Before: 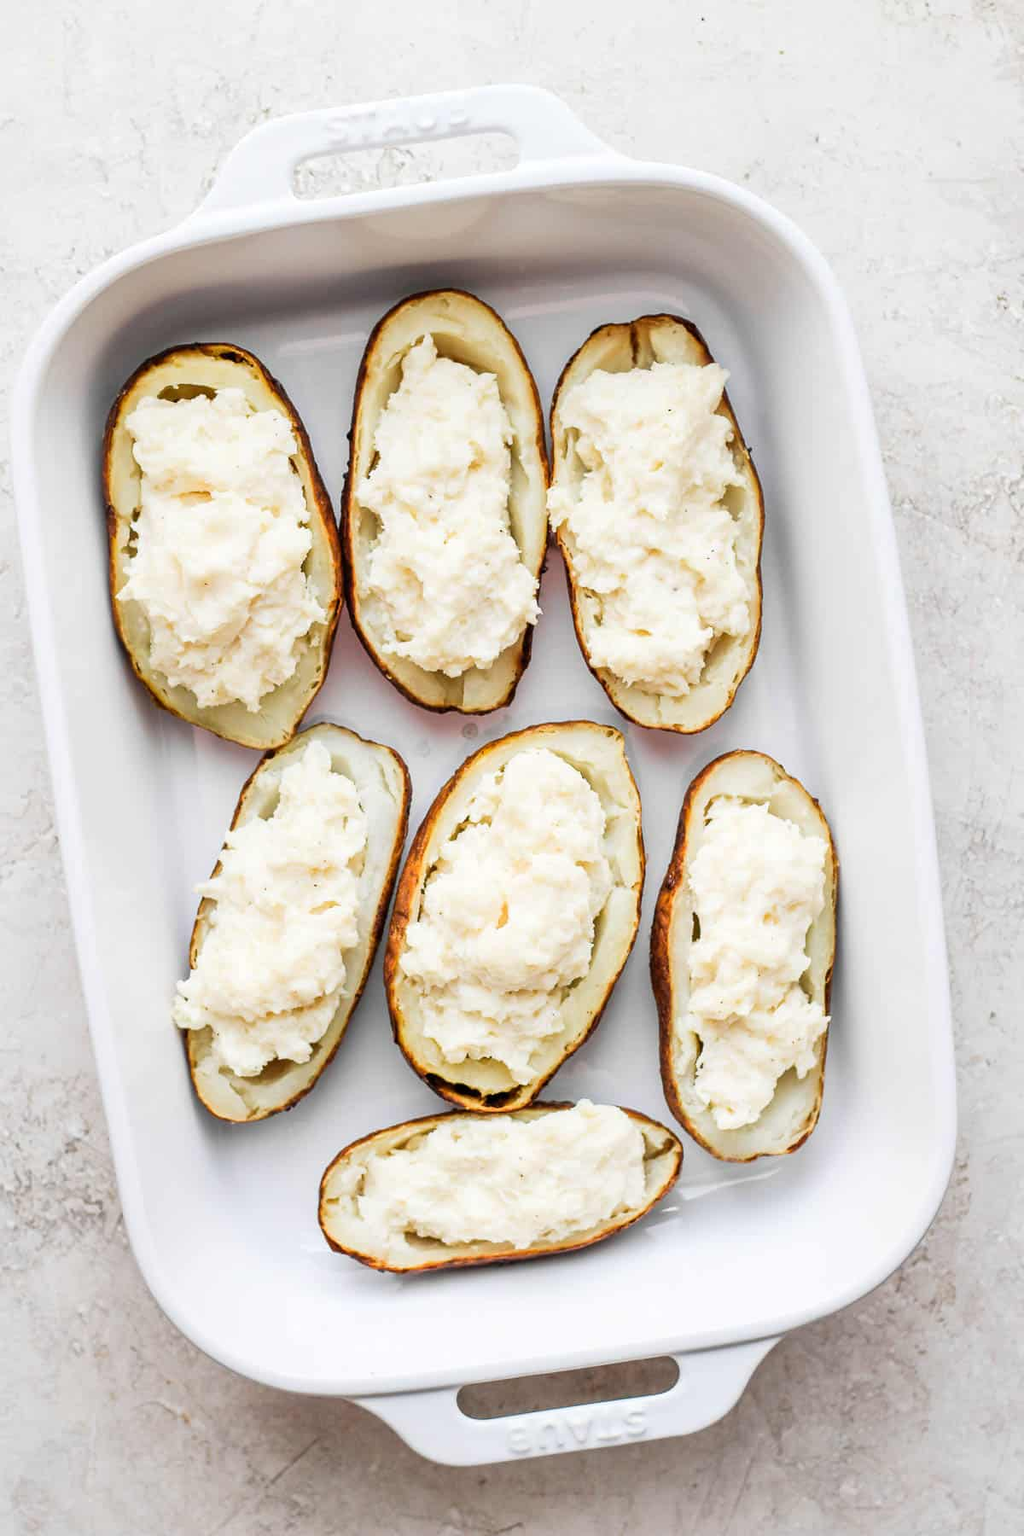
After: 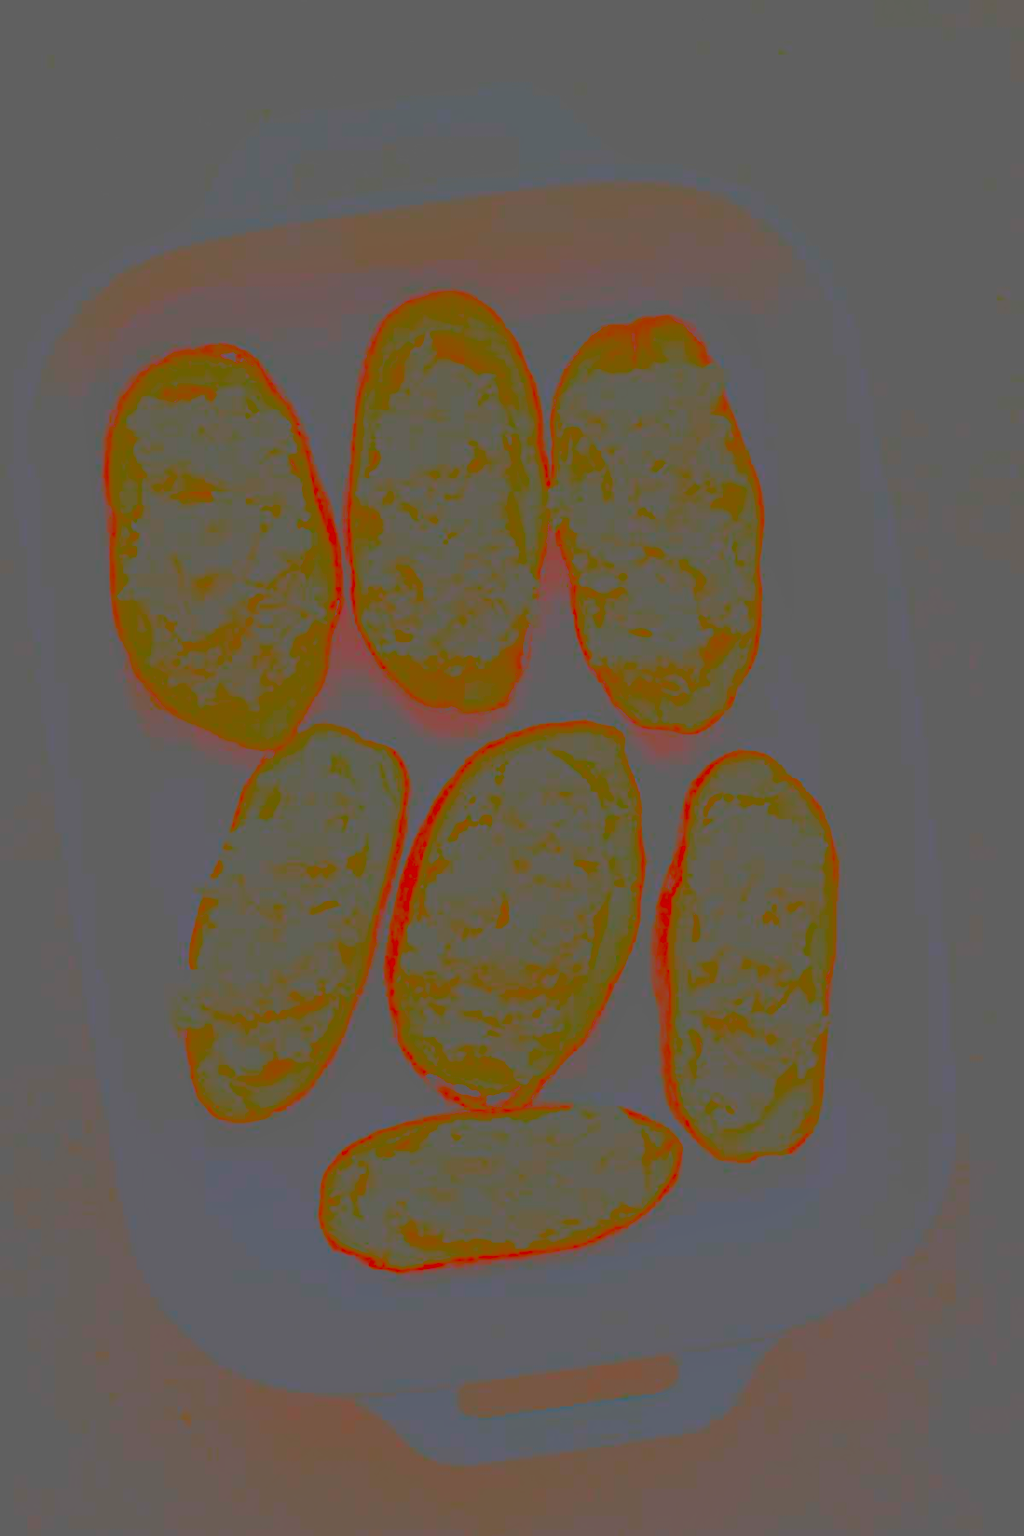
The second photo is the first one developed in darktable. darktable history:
shadows and highlights: shadows 22.94, highlights -48.85, soften with gaussian
contrast brightness saturation: contrast -0.986, brightness -0.162, saturation 0.769
